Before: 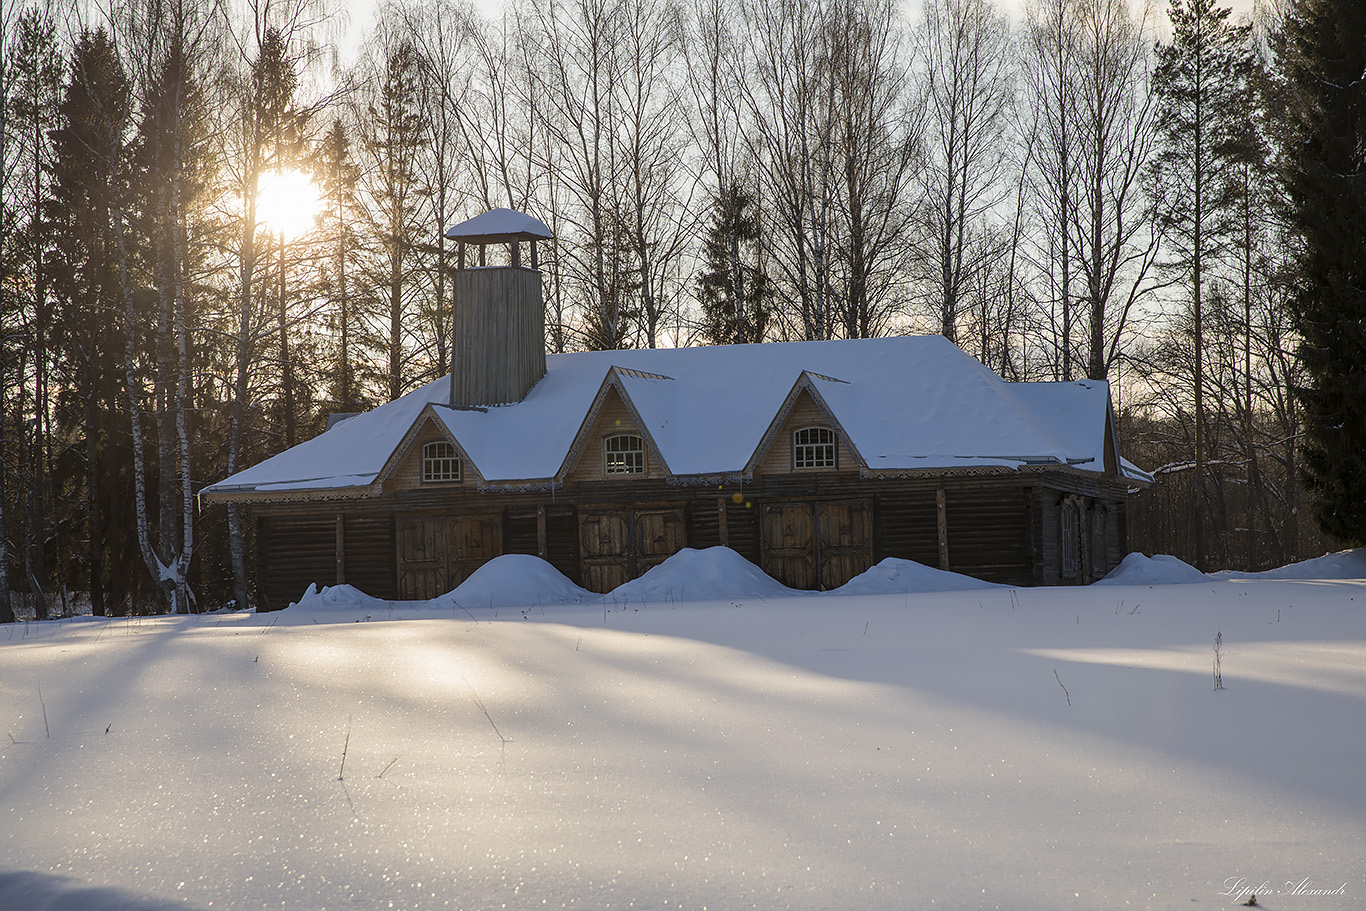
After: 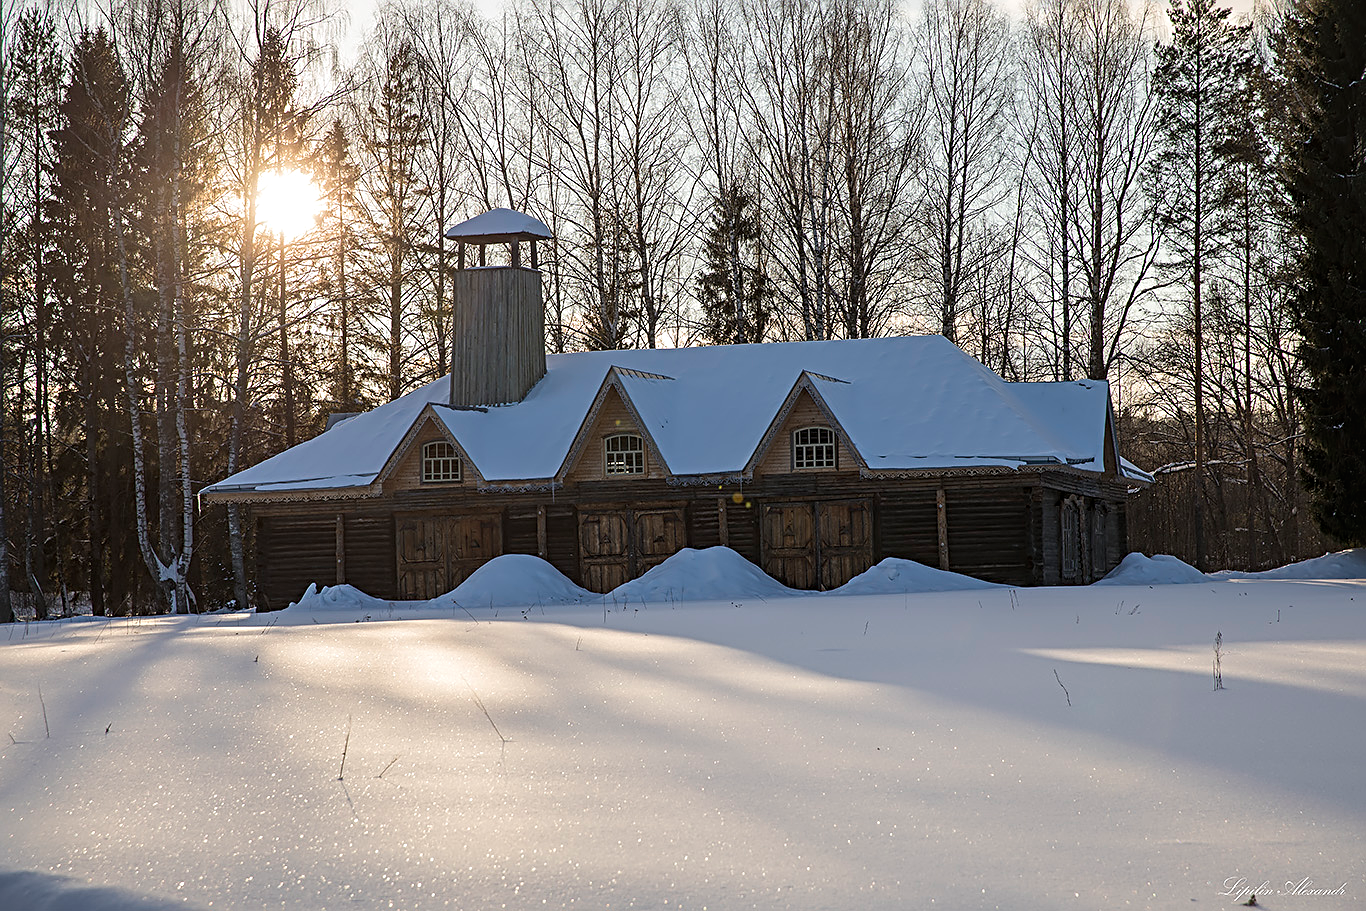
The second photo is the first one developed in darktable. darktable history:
sharpen: radius 4
exposure: black level correction -0.001, exposure 0.08 EV, compensate highlight preservation false
